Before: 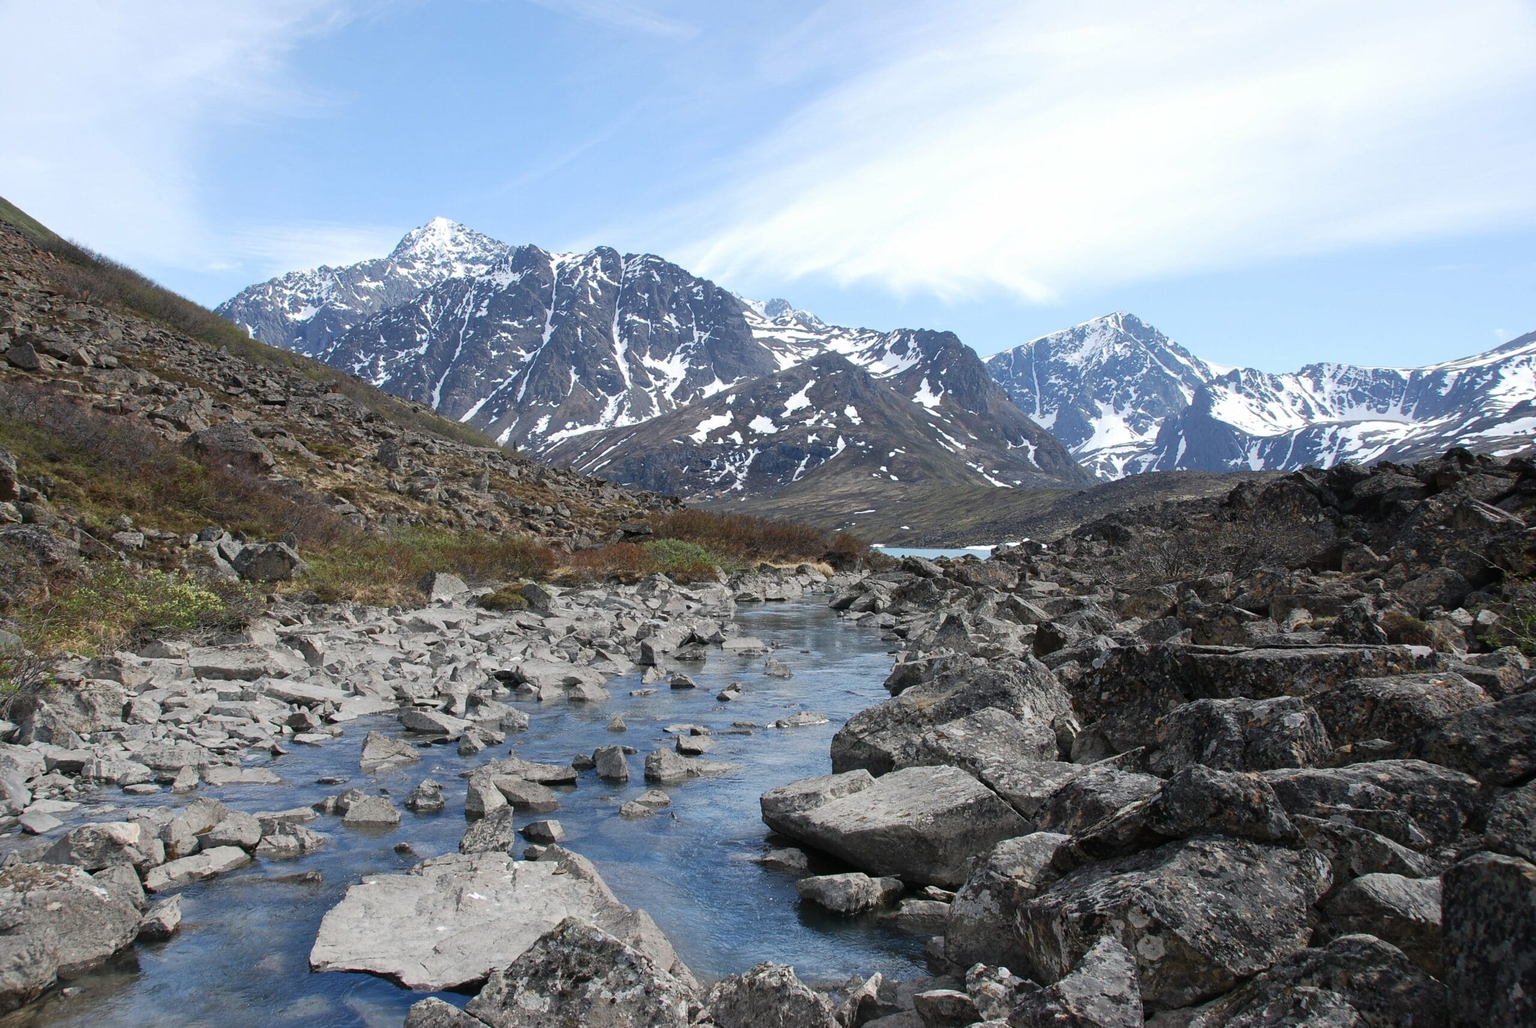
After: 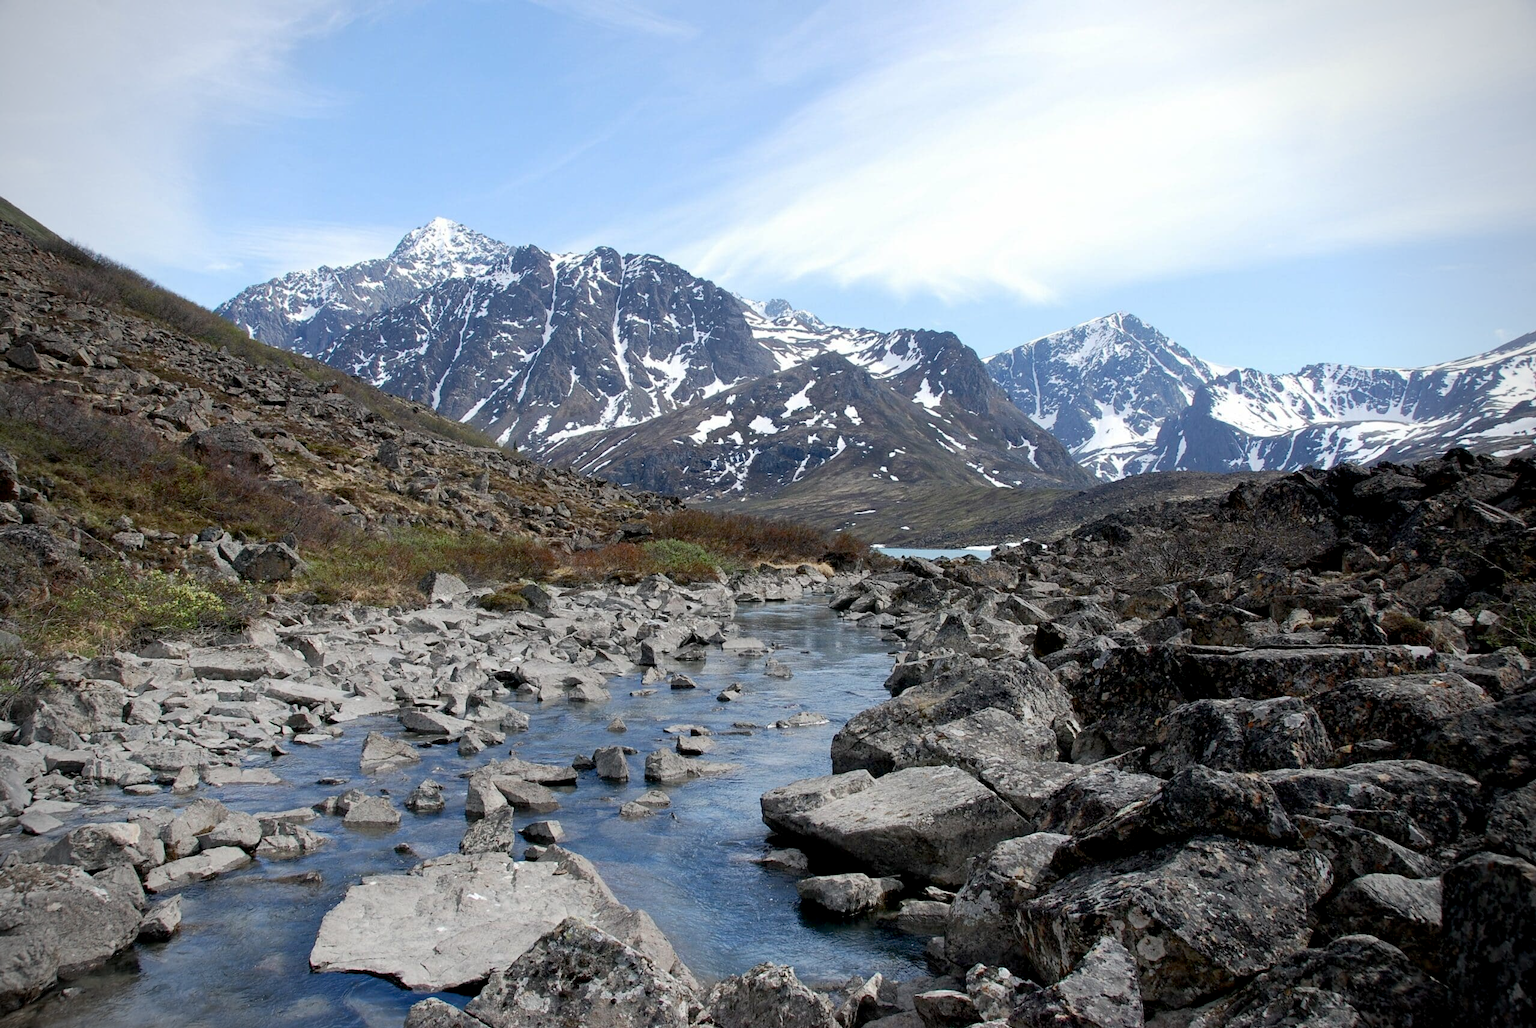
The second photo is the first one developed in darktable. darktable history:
color balance rgb: linear chroma grading › global chroma 1.5%, linear chroma grading › mid-tones -1%, perceptual saturation grading › global saturation -3%, perceptual saturation grading › shadows -2%
vignetting: on, module defaults
exposure: black level correction 0.011, compensate highlight preservation false
